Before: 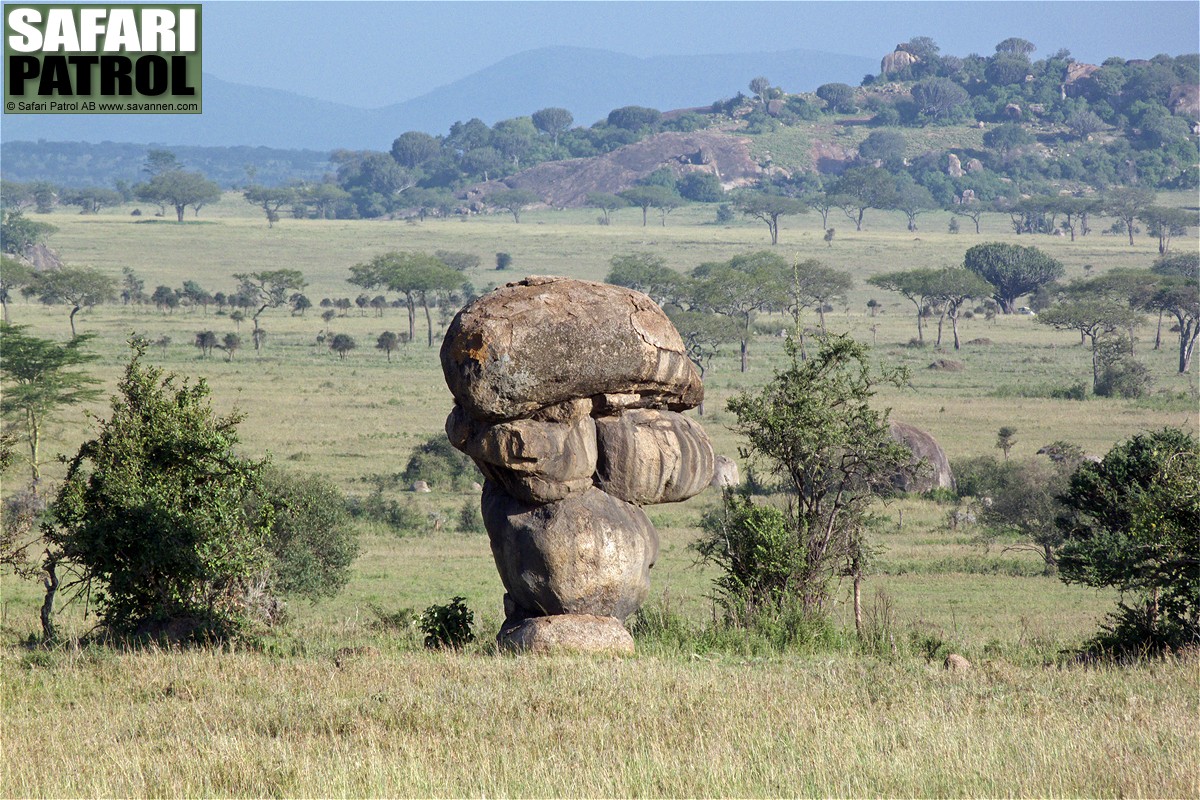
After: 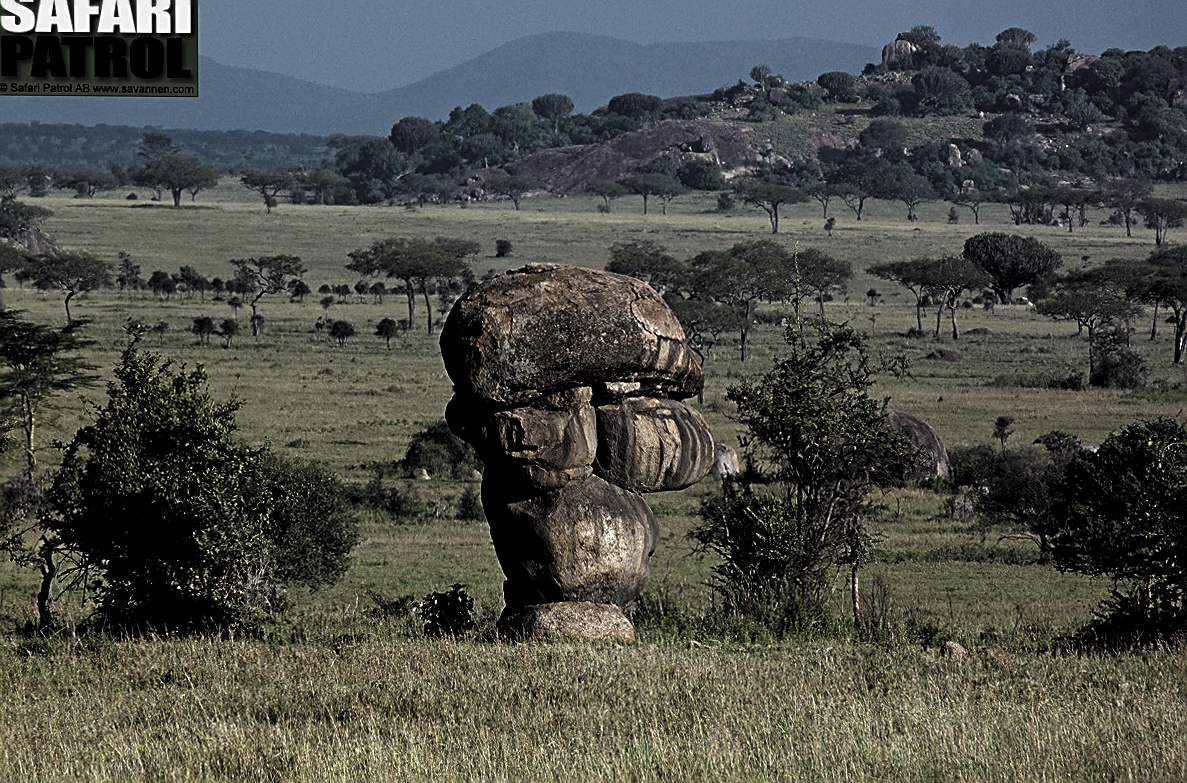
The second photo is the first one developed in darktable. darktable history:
exposure: black level correction 0.002, exposure -0.1 EV, compensate highlight preservation false
sharpen: on, module defaults
levels: mode automatic, black 8.58%, gray 59.42%, levels [0, 0.445, 1]
rotate and perspective: rotation 0.174°, lens shift (vertical) 0.013, lens shift (horizontal) 0.019, shear 0.001, automatic cropping original format, crop left 0.007, crop right 0.991, crop top 0.016, crop bottom 0.997
crop: top 1.049%, right 0.001%
